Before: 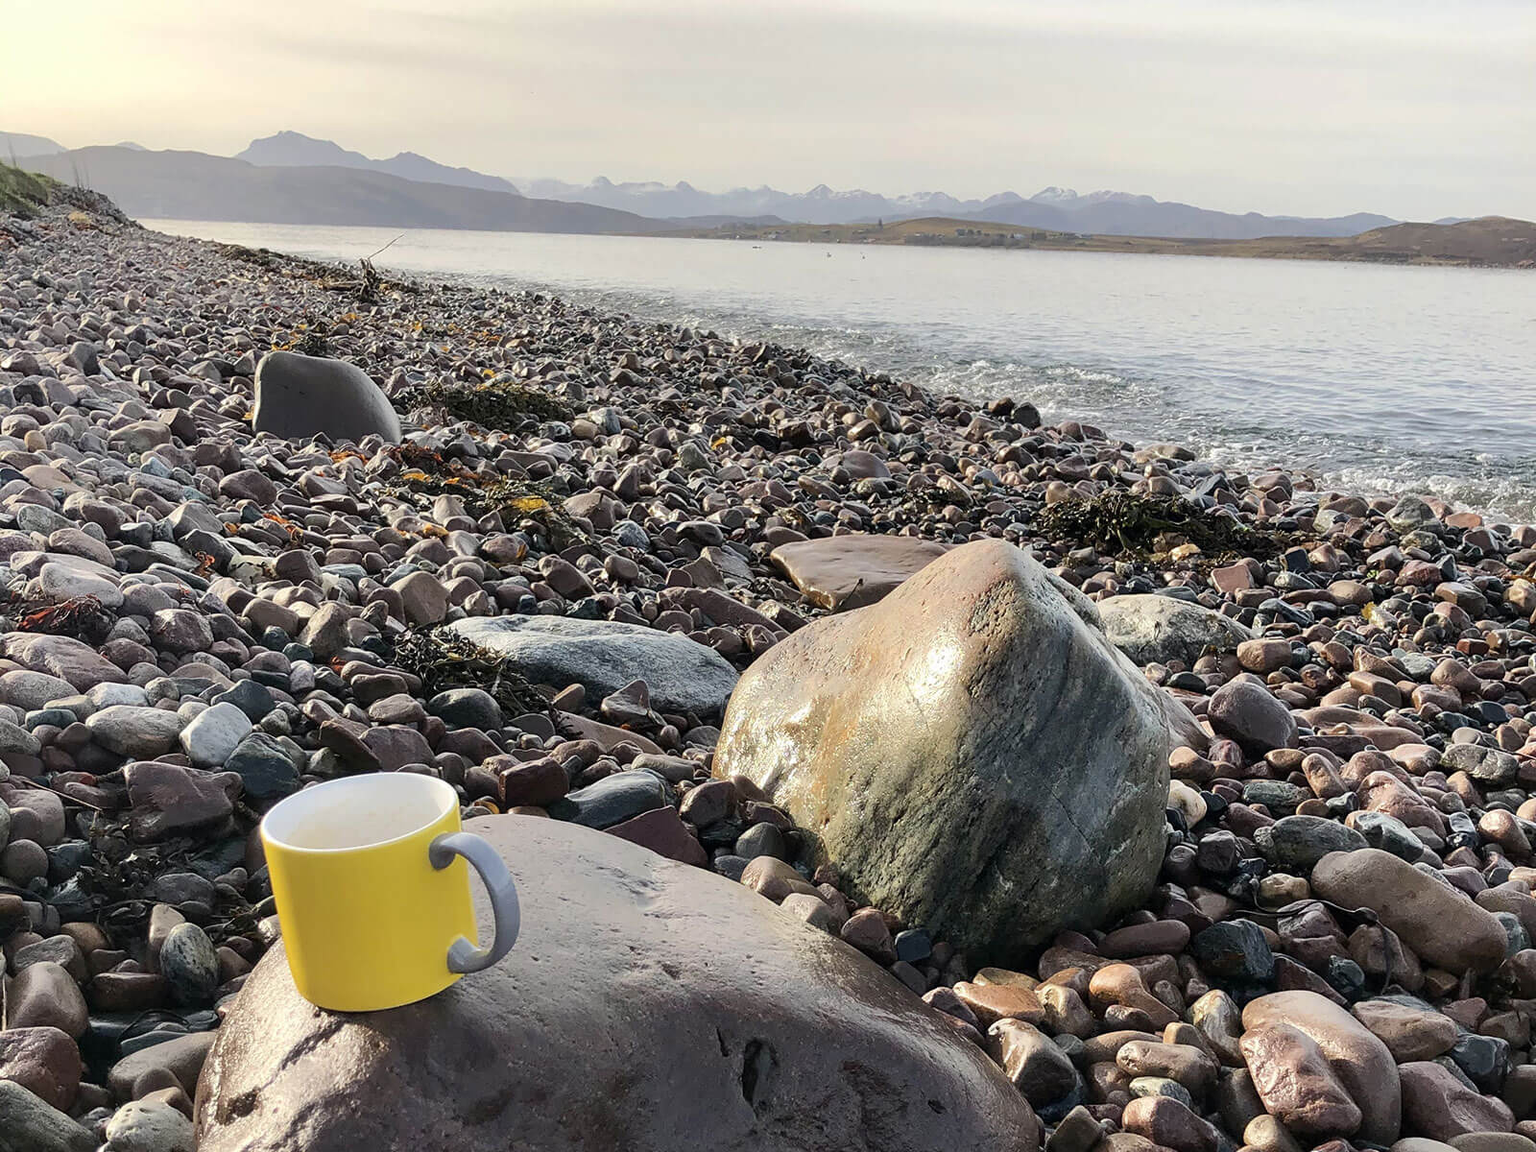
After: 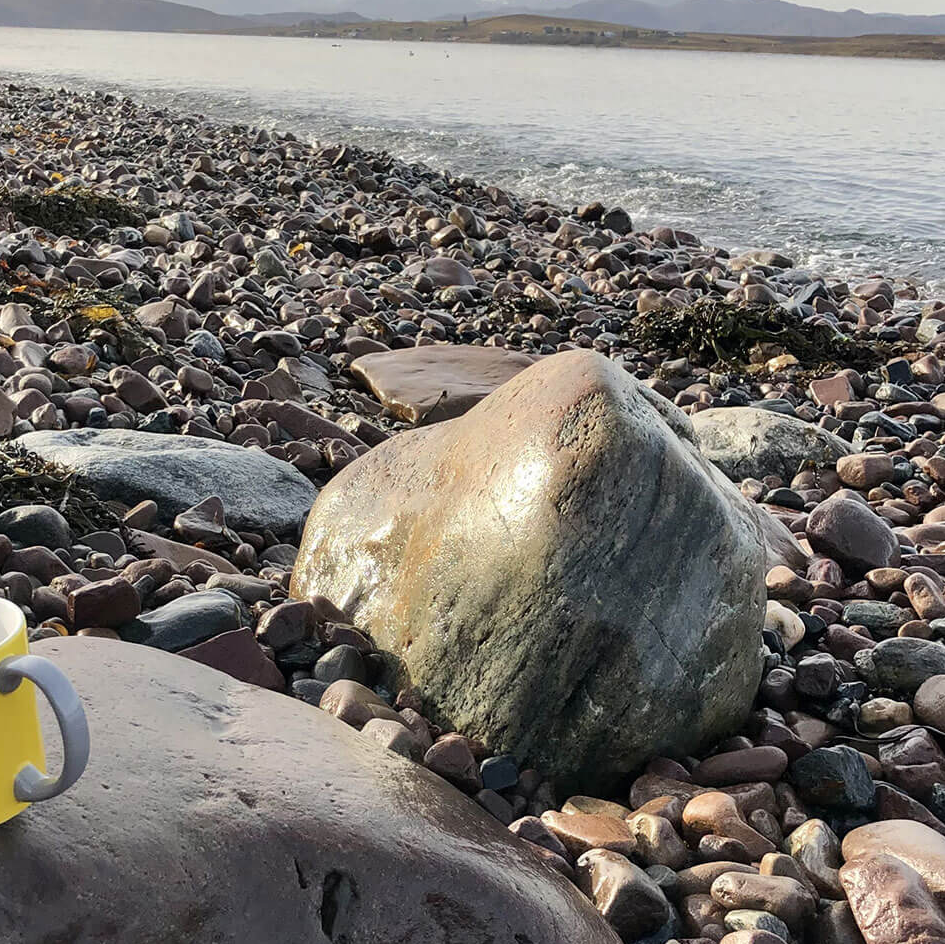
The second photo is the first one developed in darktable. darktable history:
crop and rotate: left 28.256%, top 17.734%, right 12.656%, bottom 3.573%
shadows and highlights: shadows 32, highlights -32, soften with gaussian
